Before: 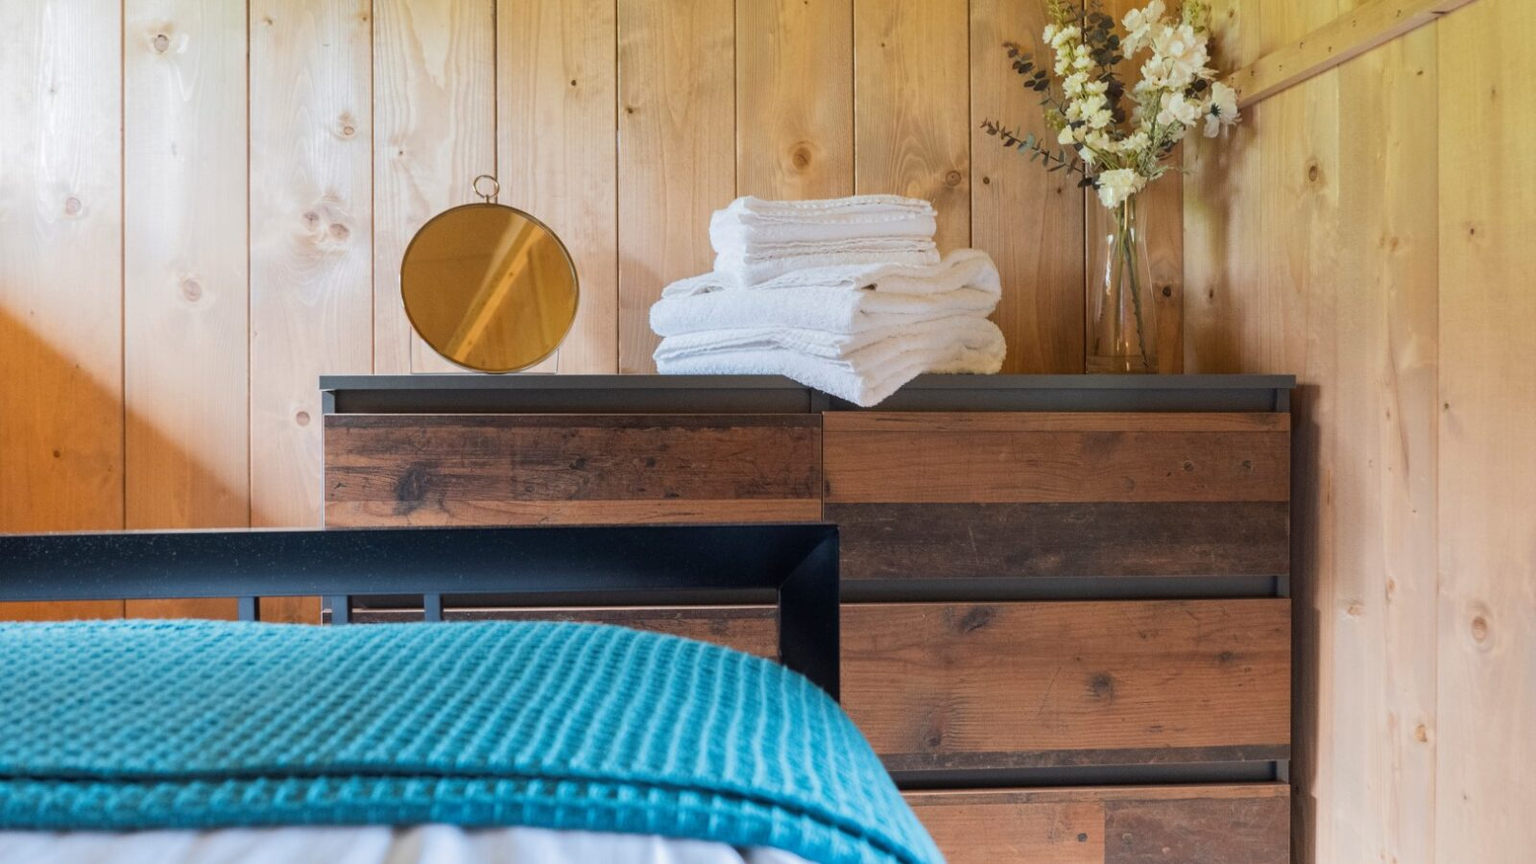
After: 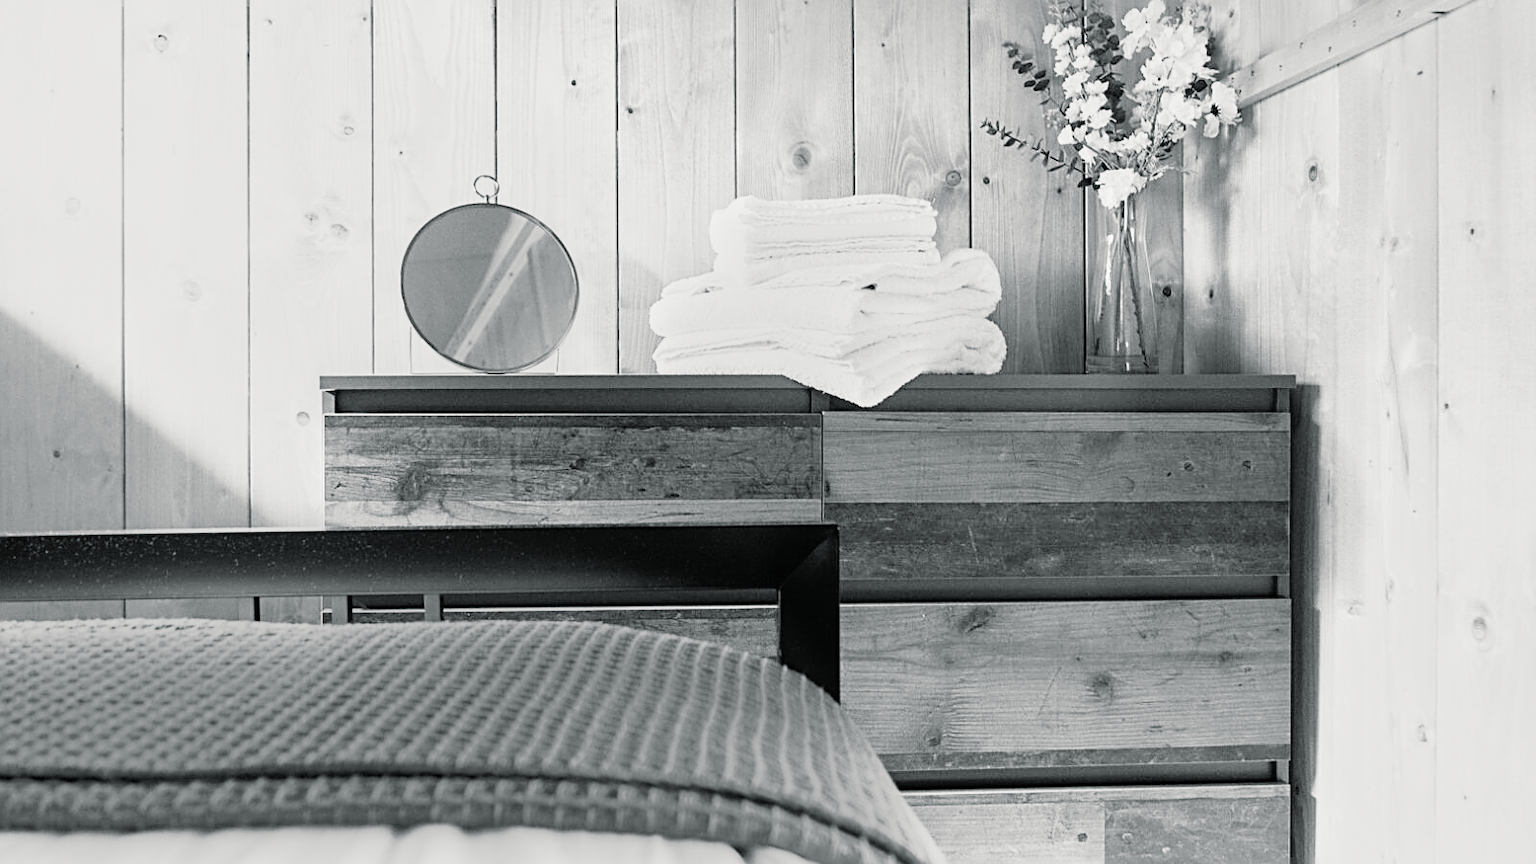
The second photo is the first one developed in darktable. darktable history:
base curve: curves: ch0 [(0, 0) (0.012, 0.01) (0.073, 0.168) (0.31, 0.711) (0.645, 0.957) (1, 1)], preserve colors none
exposure: compensate highlight preservation false
tone equalizer: on, module defaults
sharpen: radius 2.531, amount 0.628
split-toning: shadows › hue 190.8°, shadows › saturation 0.05, highlights › hue 54°, highlights › saturation 0.05, compress 0%
monochrome: a 26.22, b 42.67, size 0.8
color balance rgb: perceptual saturation grading › global saturation 30%, global vibrance 20%
